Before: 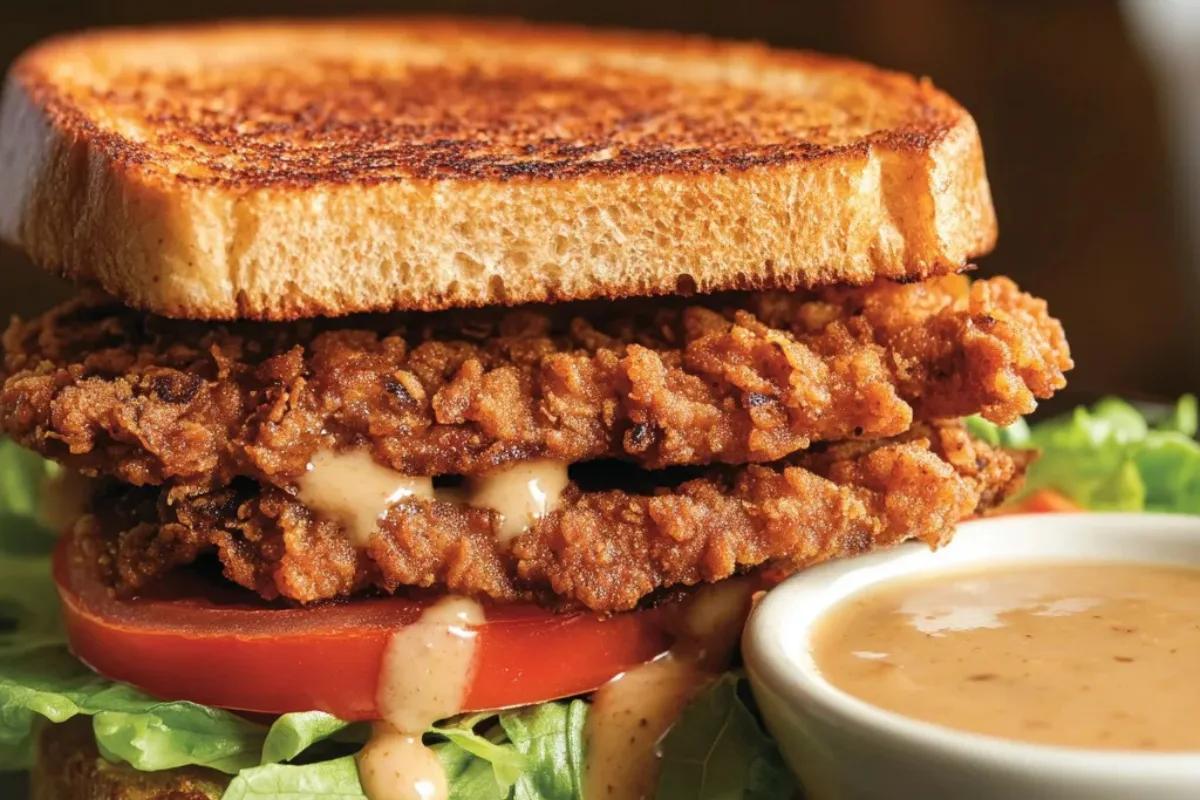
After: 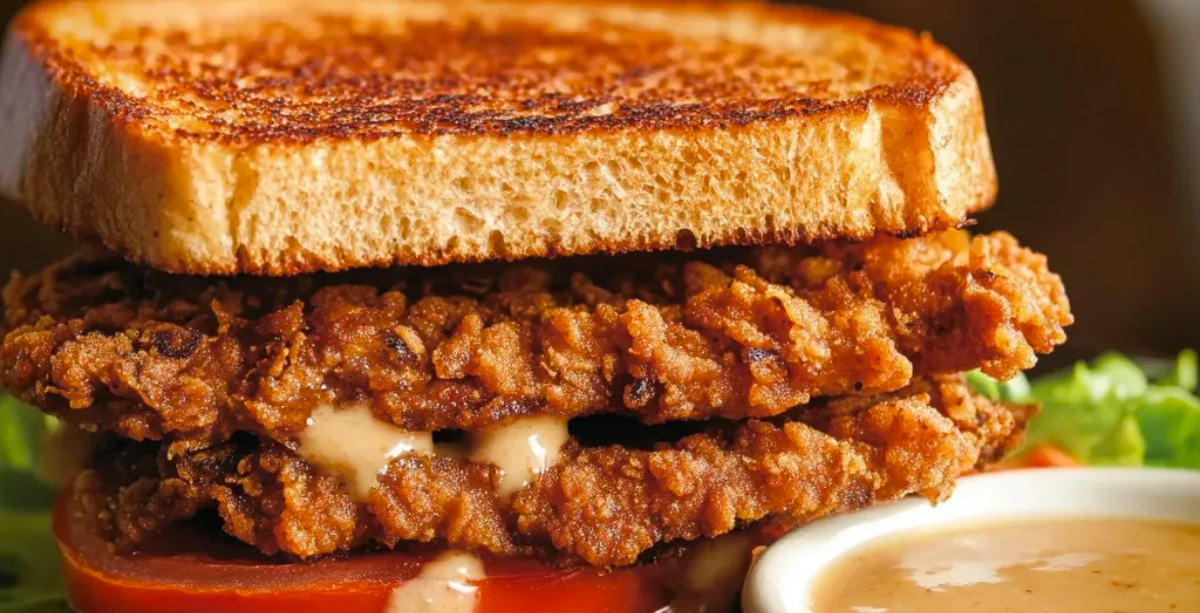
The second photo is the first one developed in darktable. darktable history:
vignetting: fall-off start 88.53%, fall-off radius 44.2%, saturation 0.376, width/height ratio 1.161
color balance rgb: shadows fall-off 101%, linear chroma grading › mid-tones 7.63%, perceptual saturation grading › mid-tones 11.68%, mask middle-gray fulcrum 22.45%, global vibrance 10.11%, saturation formula JzAzBz (2021)
crop: top 5.667%, bottom 17.637%
